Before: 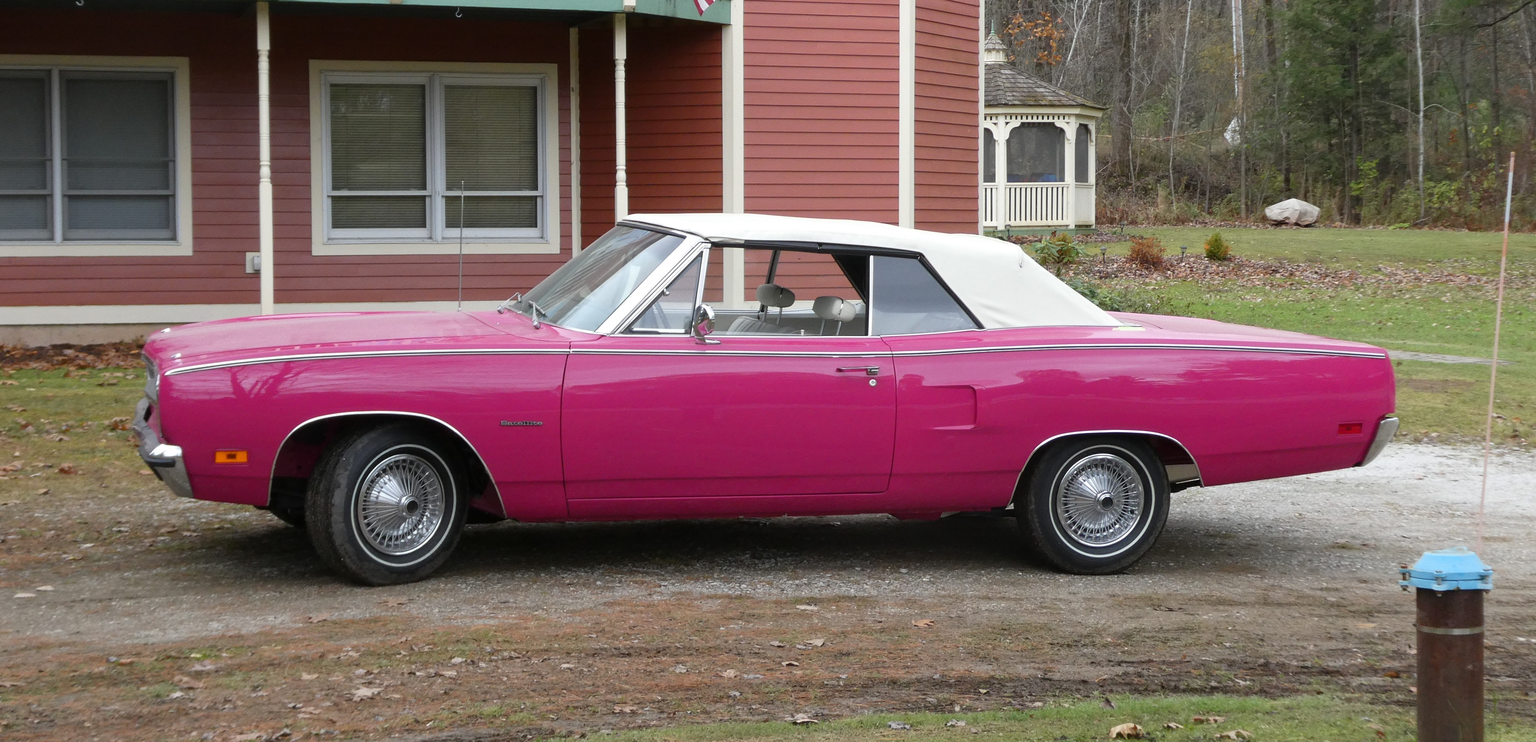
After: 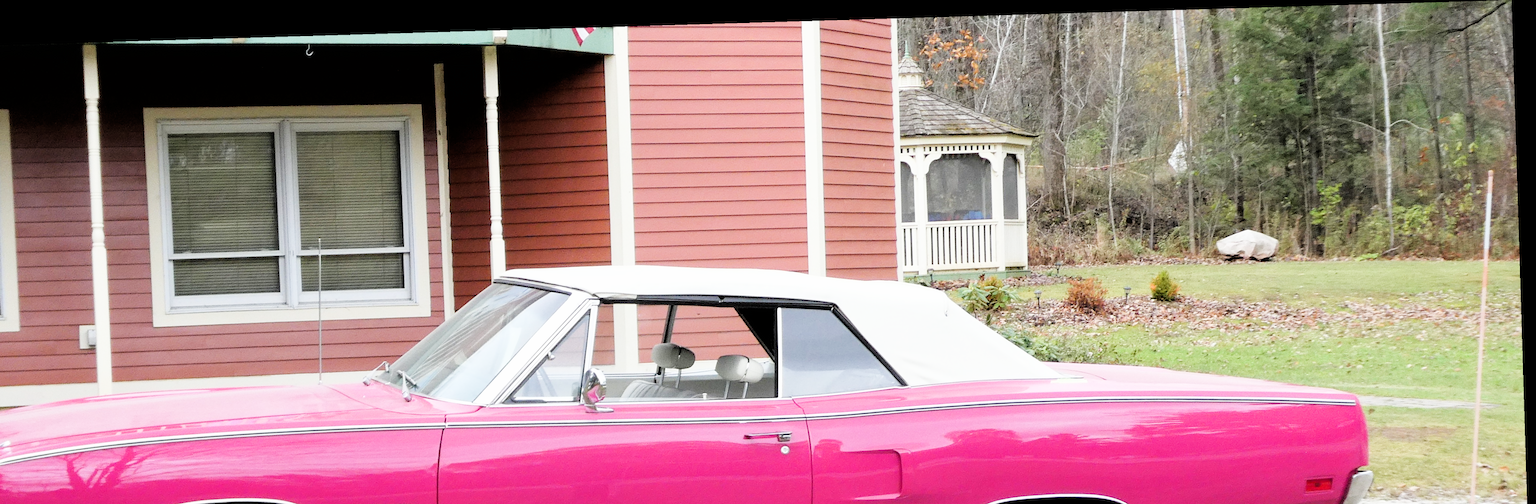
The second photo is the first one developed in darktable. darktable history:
filmic rgb: black relative exposure -5 EV, hardness 2.88, contrast 1.2, highlights saturation mix -30%
crop and rotate: left 11.812%, bottom 42.776%
tone equalizer: -8 EV -0.55 EV
exposure: exposure 1.061 EV, compensate highlight preservation false
contrast equalizer: octaves 7, y [[0.6 ×6], [0.55 ×6], [0 ×6], [0 ×6], [0 ×6]], mix 0.15
rgb levels: levels [[0.01, 0.419, 0.839], [0, 0.5, 1], [0, 0.5, 1]]
rotate and perspective: rotation -1.77°, lens shift (horizontal) 0.004, automatic cropping off
